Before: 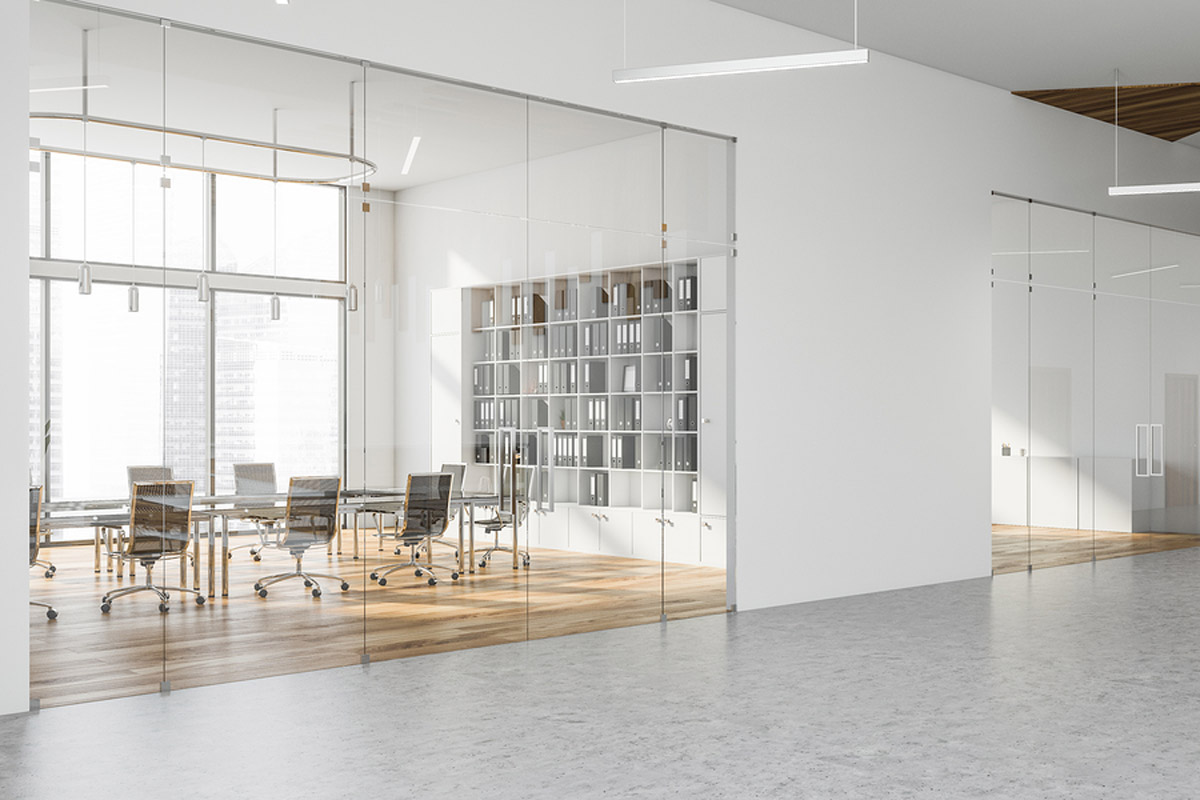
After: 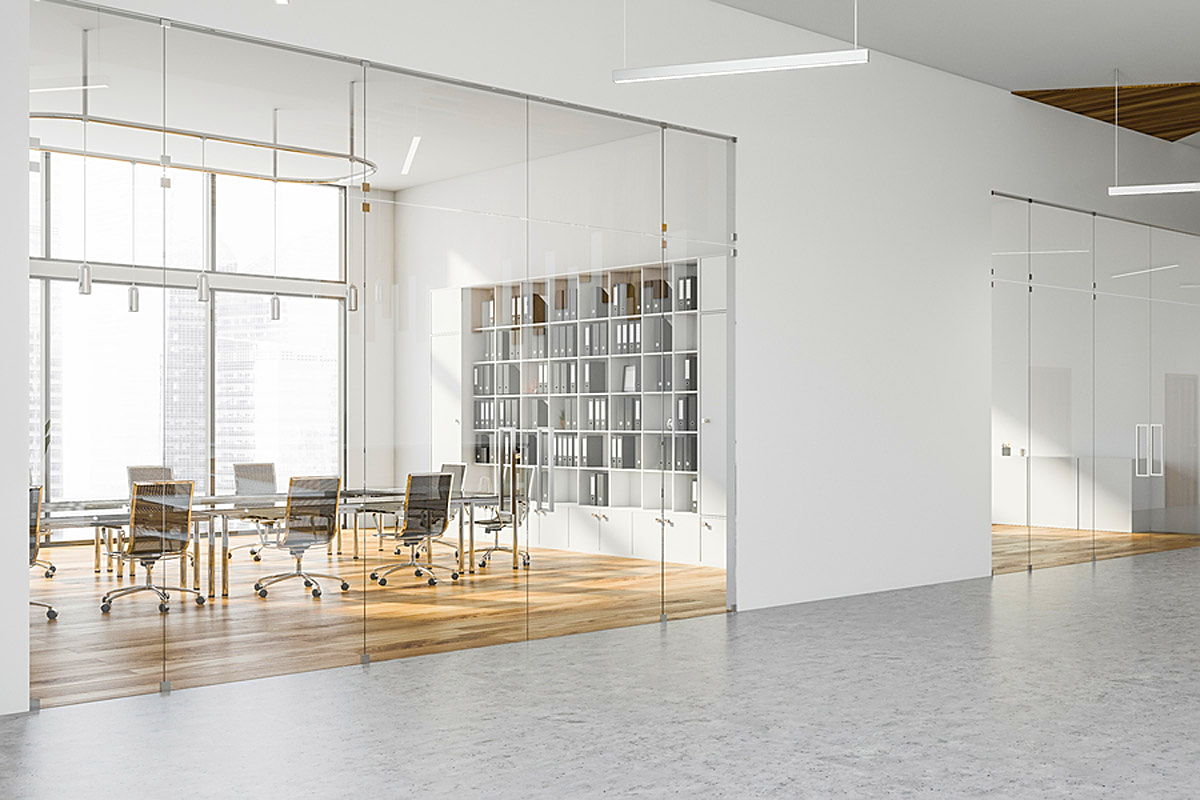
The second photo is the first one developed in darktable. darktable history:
sharpen: on, module defaults
color balance rgb: power › luminance 1.701%, perceptual saturation grading › global saturation 25.747%, global vibrance 20.621%
